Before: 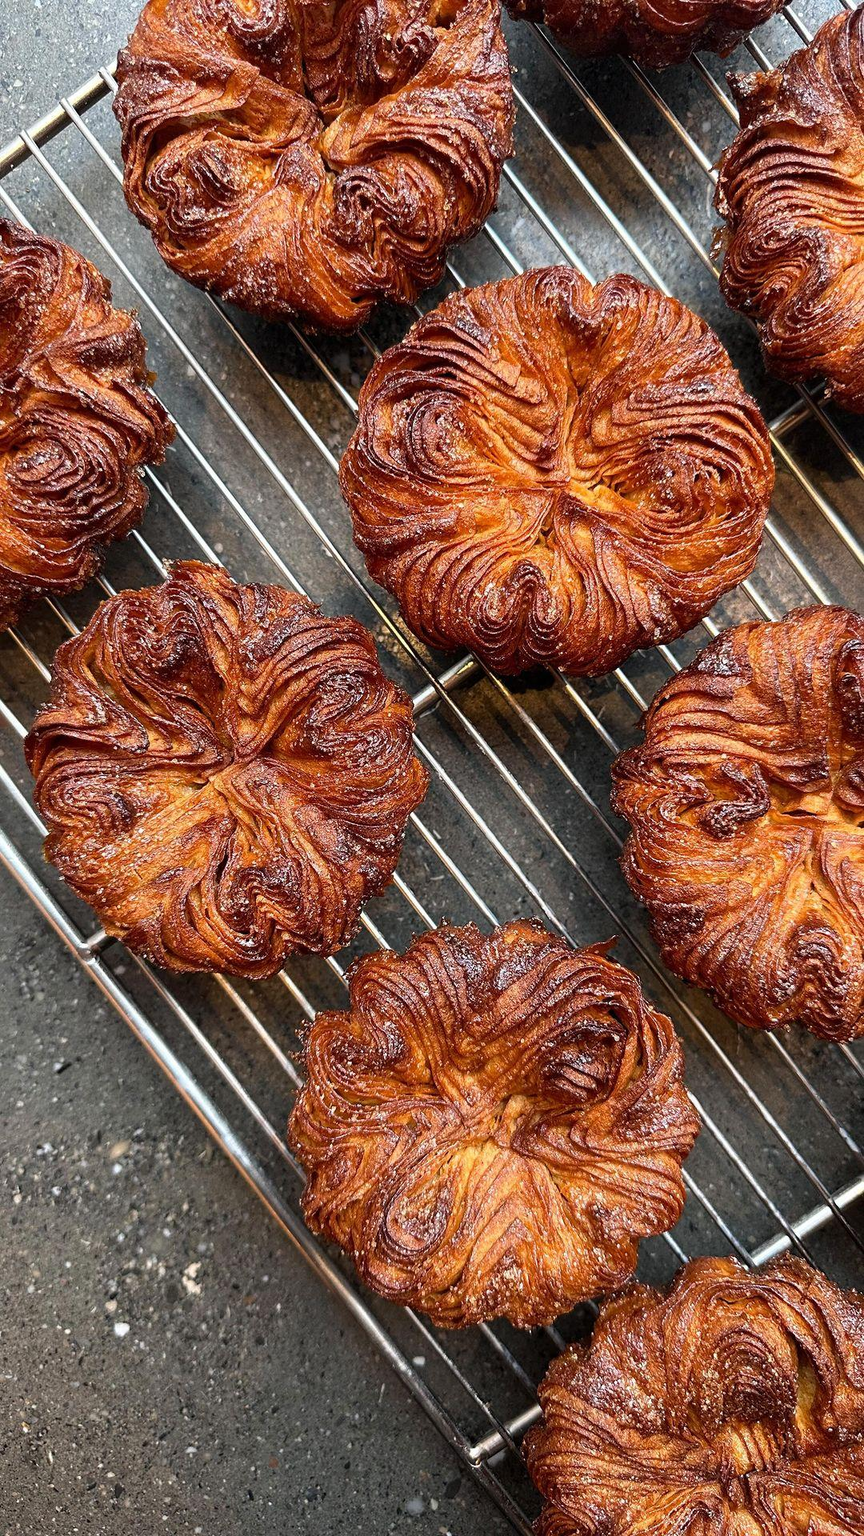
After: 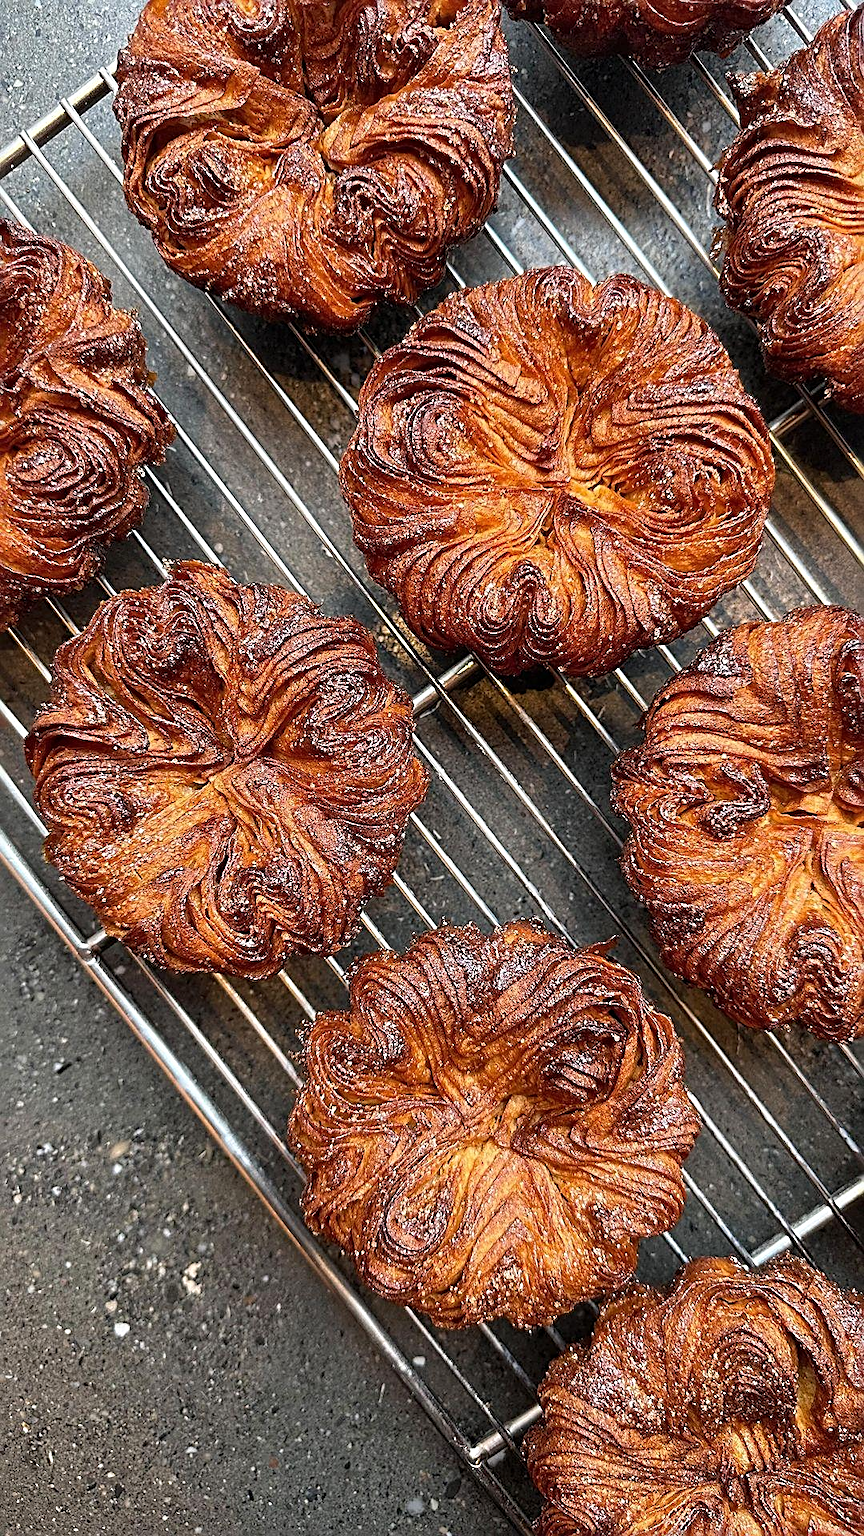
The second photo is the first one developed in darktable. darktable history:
sharpen: radius 2.531, amount 0.626
shadows and highlights: soften with gaussian
